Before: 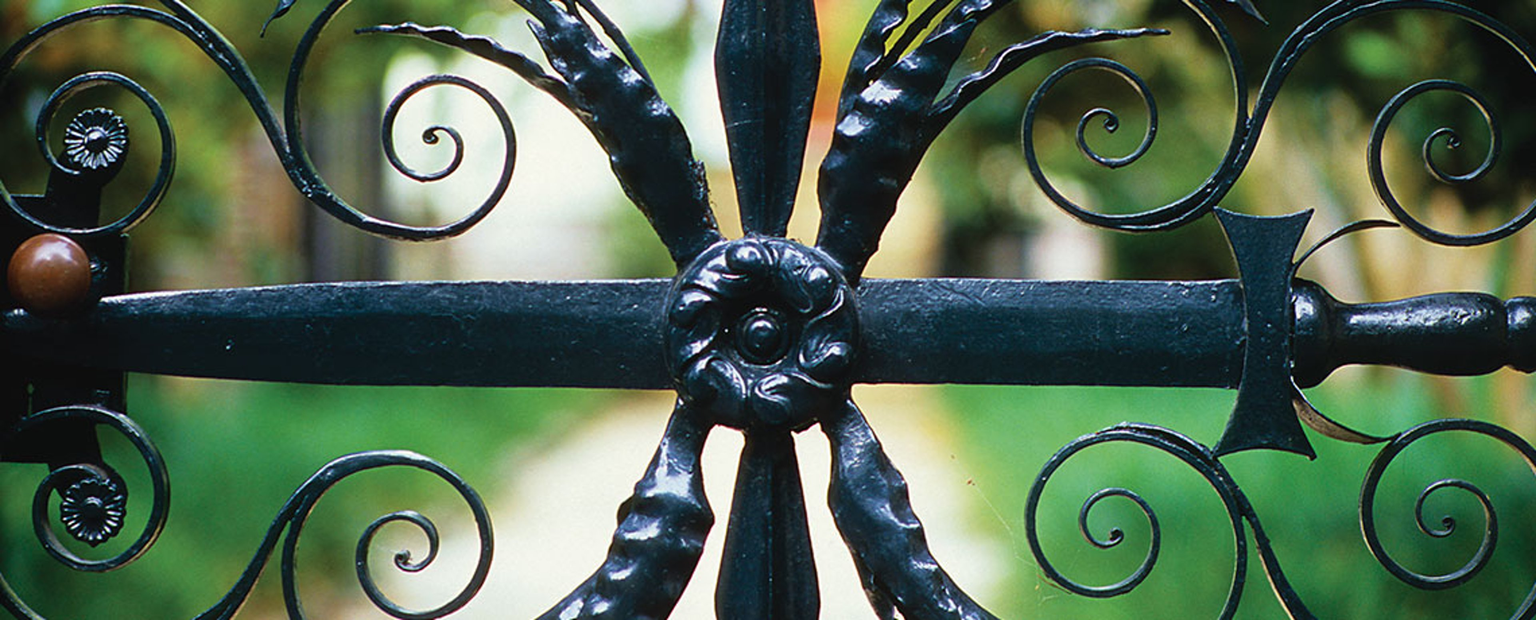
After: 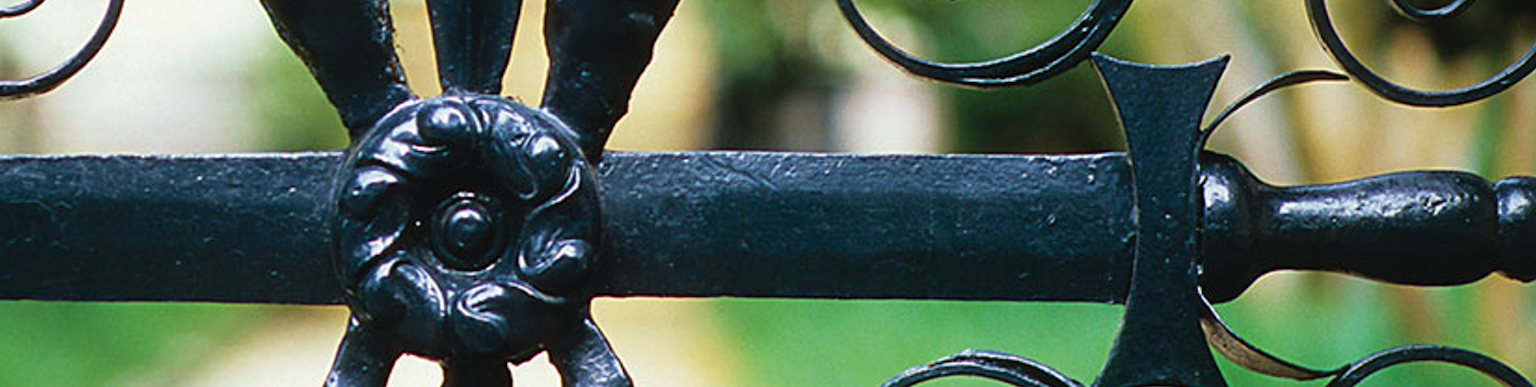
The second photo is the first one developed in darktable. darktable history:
crop and rotate: left 27.629%, top 27.308%, bottom 27.419%
